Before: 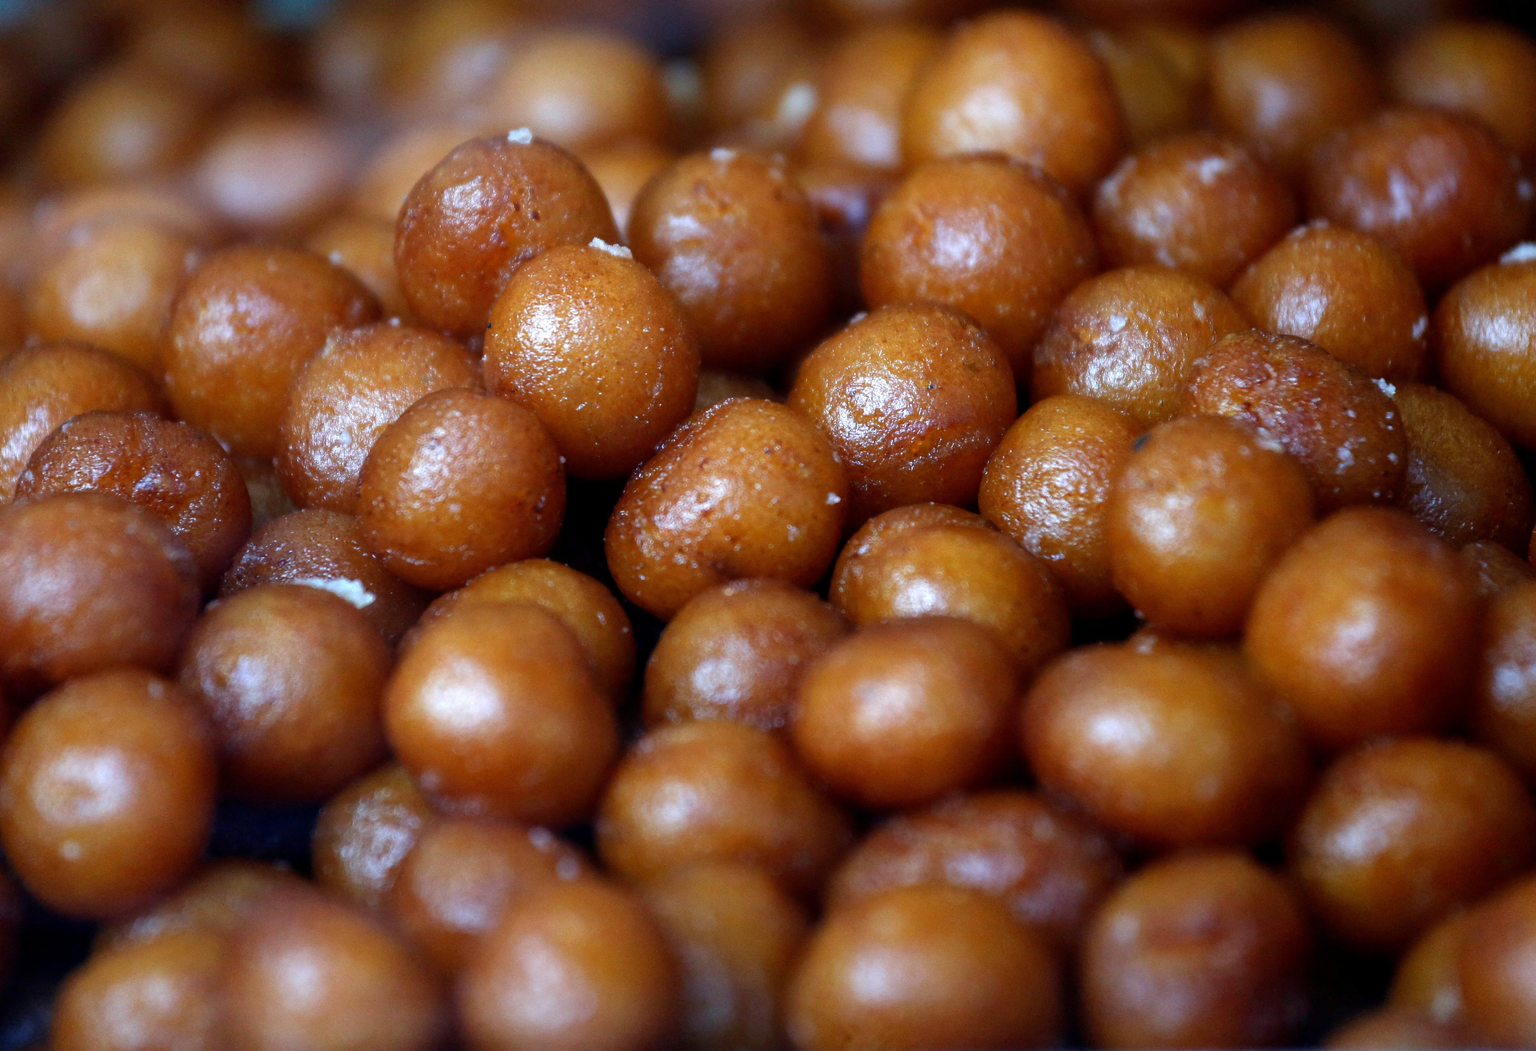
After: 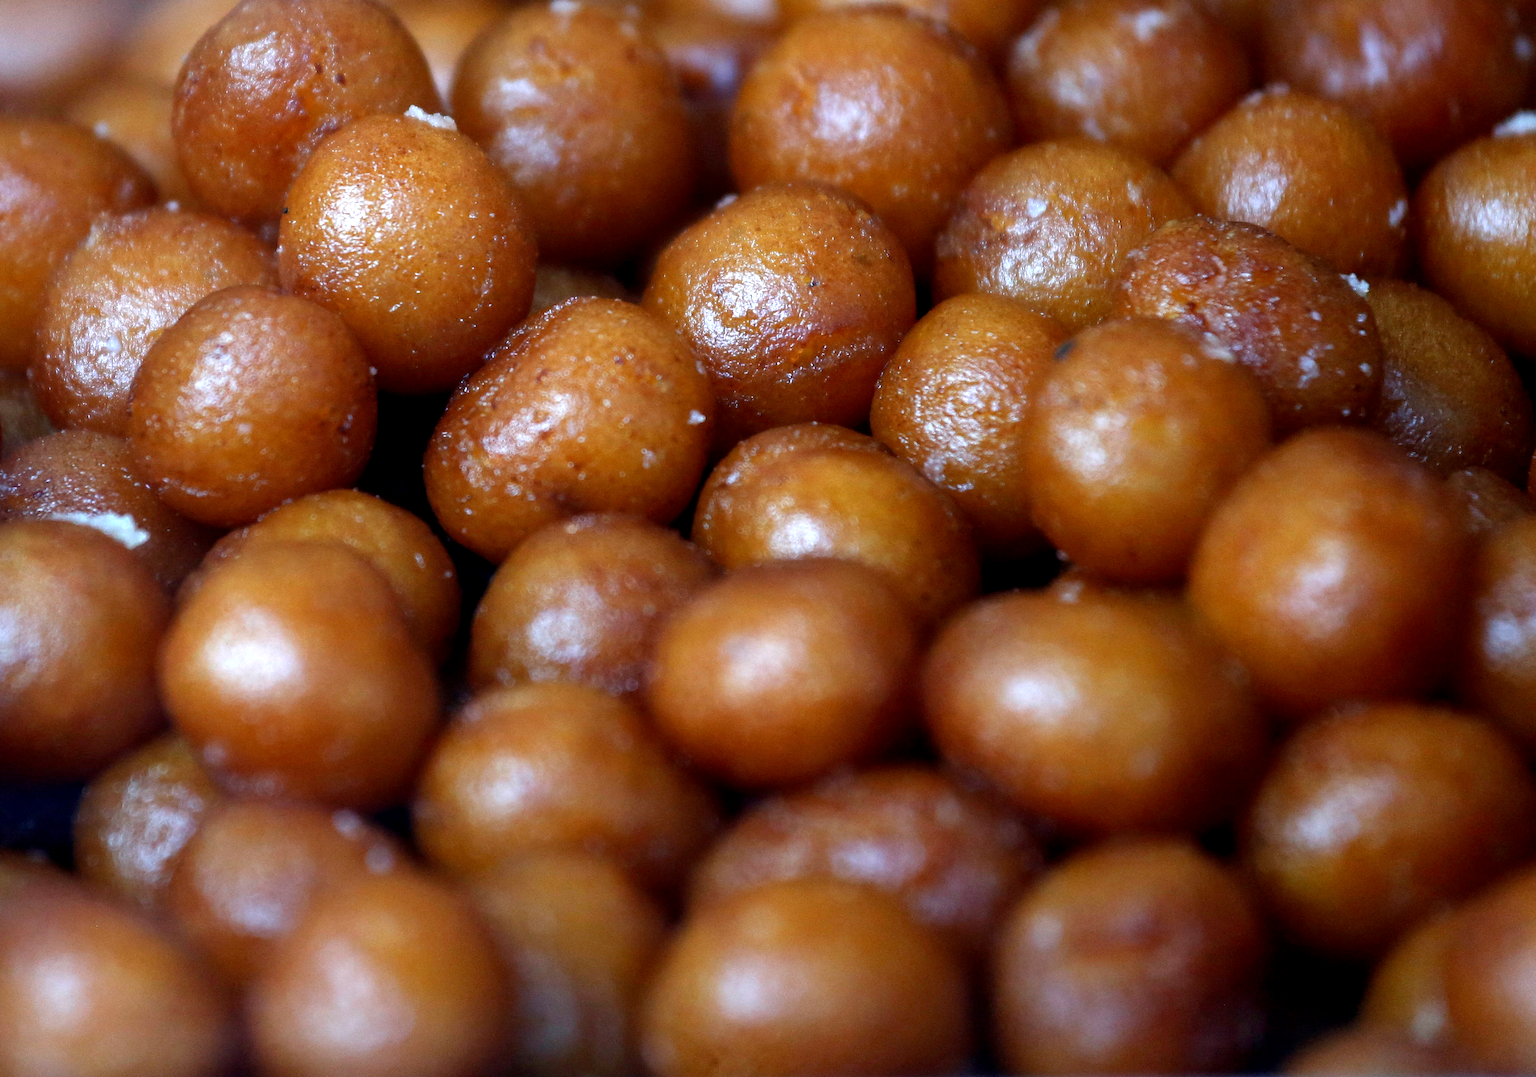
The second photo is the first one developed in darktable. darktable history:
crop: left 16.315%, top 14.246%
exposure: black level correction 0.001, exposure 0.14 EV, compensate highlight preservation false
